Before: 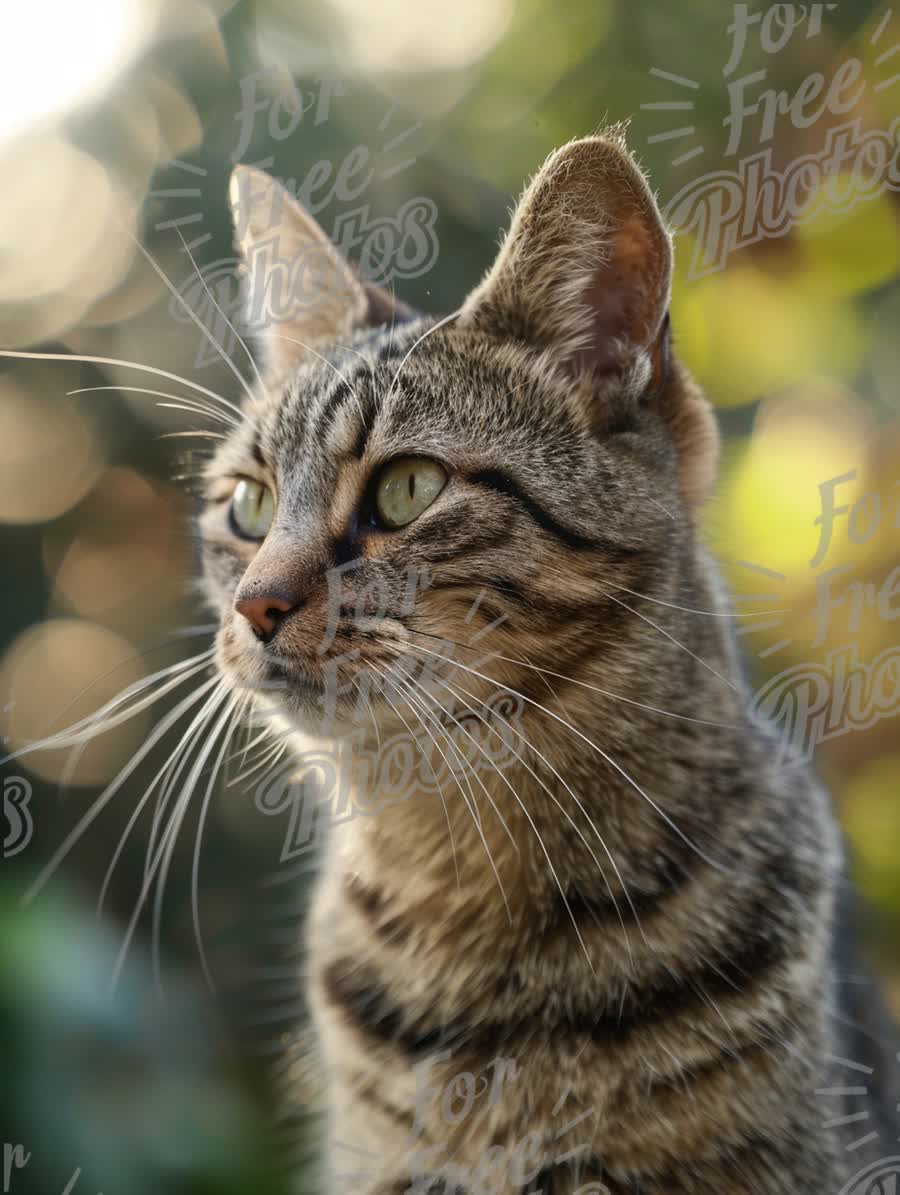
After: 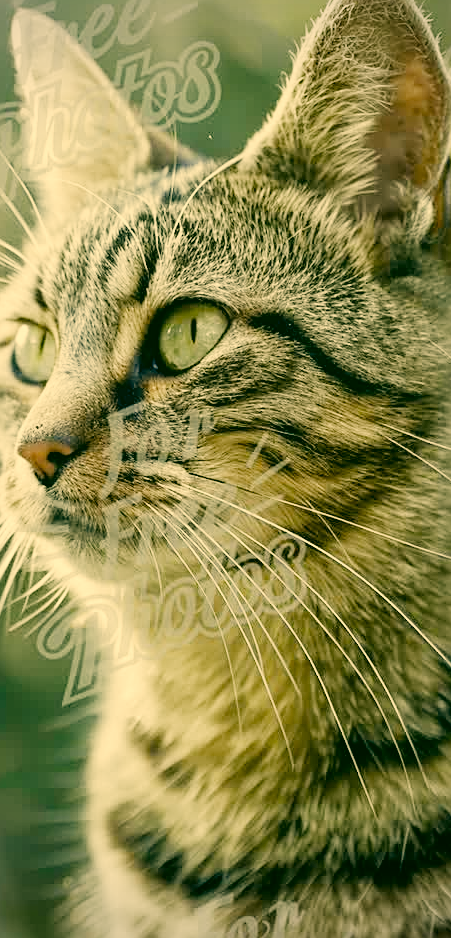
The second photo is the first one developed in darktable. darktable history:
color correction: highlights a* 5.63, highlights b* 33.12, shadows a* -25.68, shadows b* 3.74
filmic rgb: black relative exposure -7.65 EV, white relative exposure 4.56 EV, hardness 3.61, add noise in highlights 0.001, preserve chrominance no, color science v3 (2019), use custom middle-gray values true, contrast in highlights soft
vignetting: fall-off radius 61.08%
exposure: black level correction 0.001, exposure 1.399 EV, compensate highlight preservation false
crop and rotate: angle 0.021°, left 24.229%, top 13.084%, right 25.579%, bottom 8.308%
sharpen: on, module defaults
